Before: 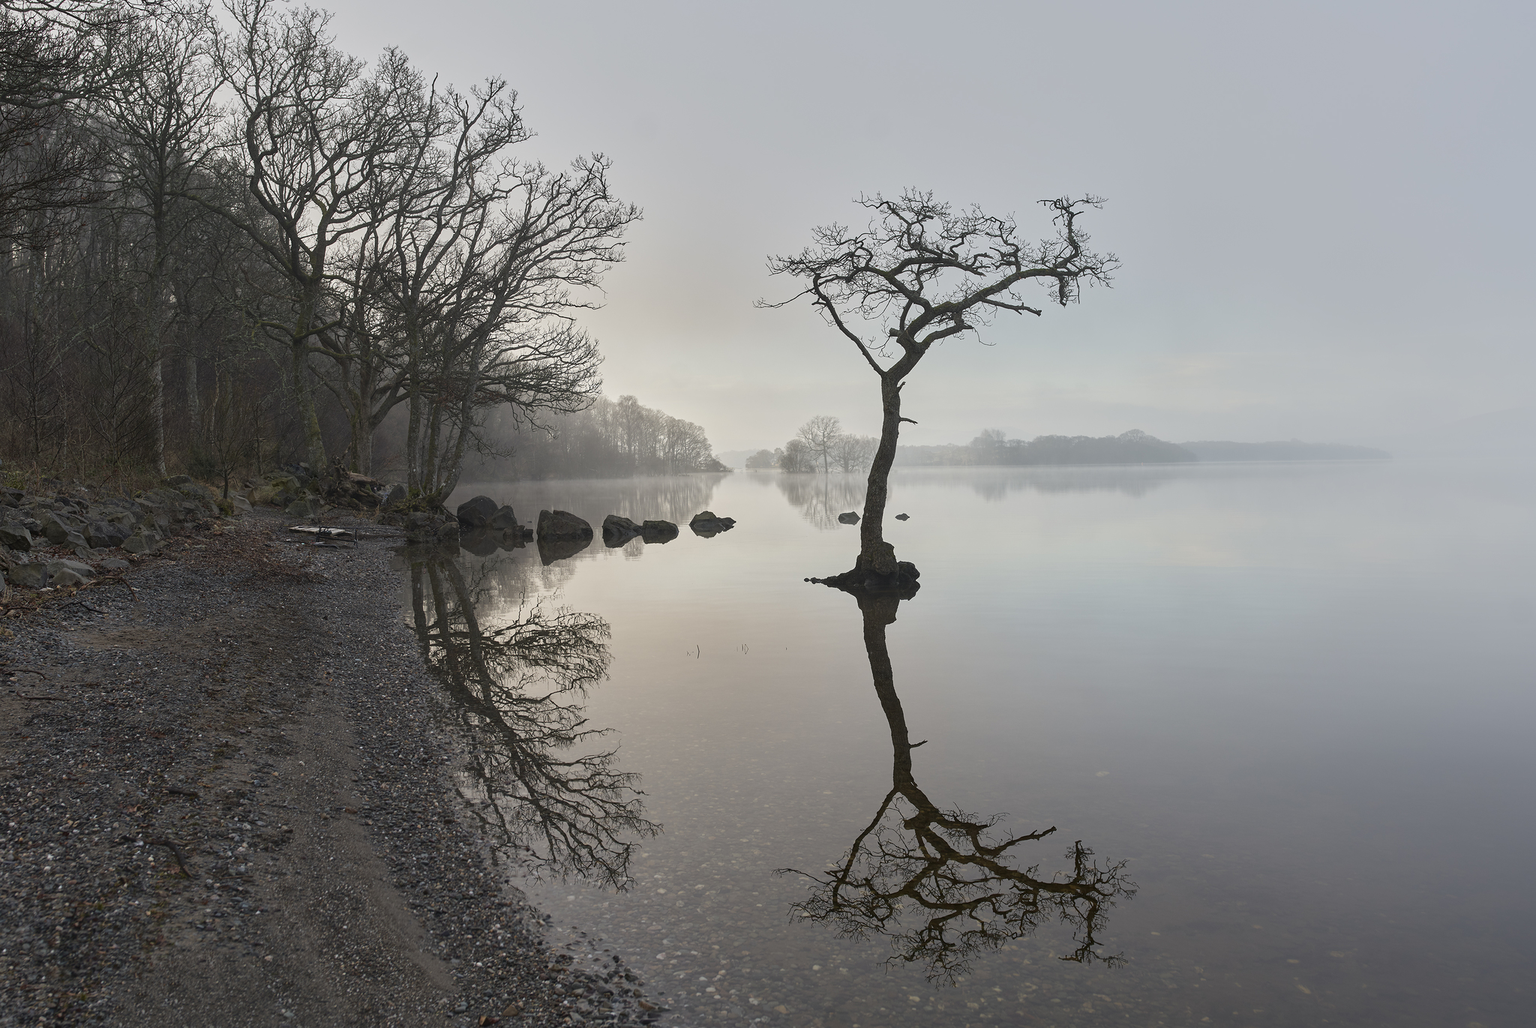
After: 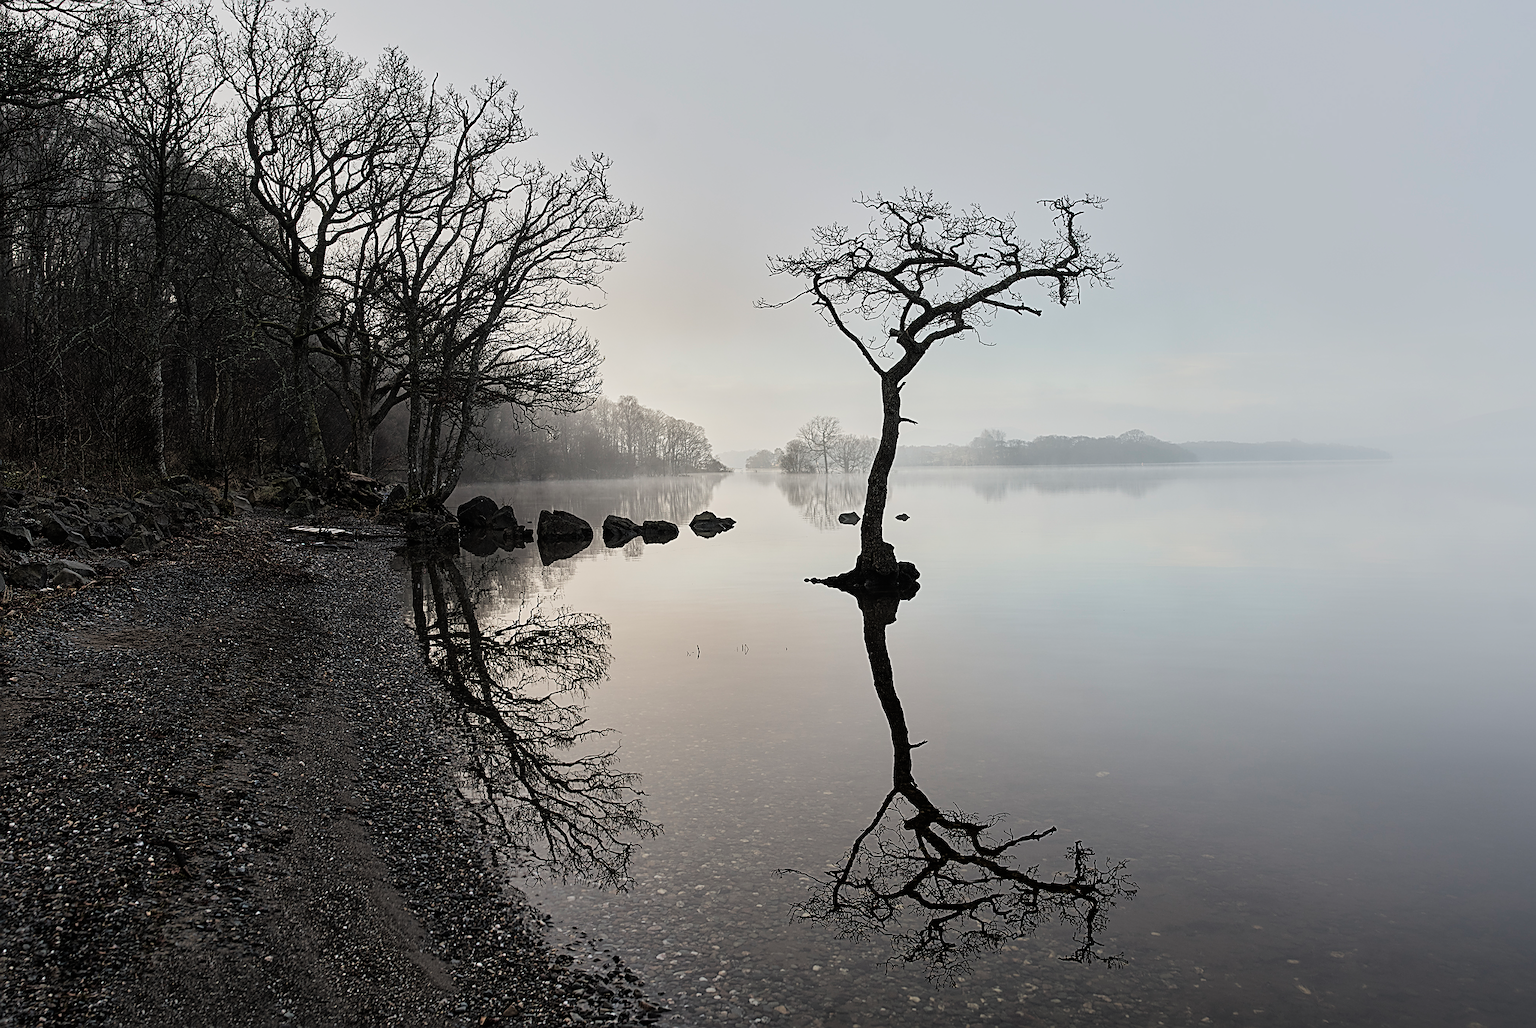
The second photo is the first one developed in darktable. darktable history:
filmic rgb: black relative exposure -3.97 EV, white relative exposure 2.99 EV, hardness 2.99, contrast 1.491
sharpen: amount 0.895
exposure: black level correction -0.015, exposure -0.125 EV, compensate highlight preservation false
